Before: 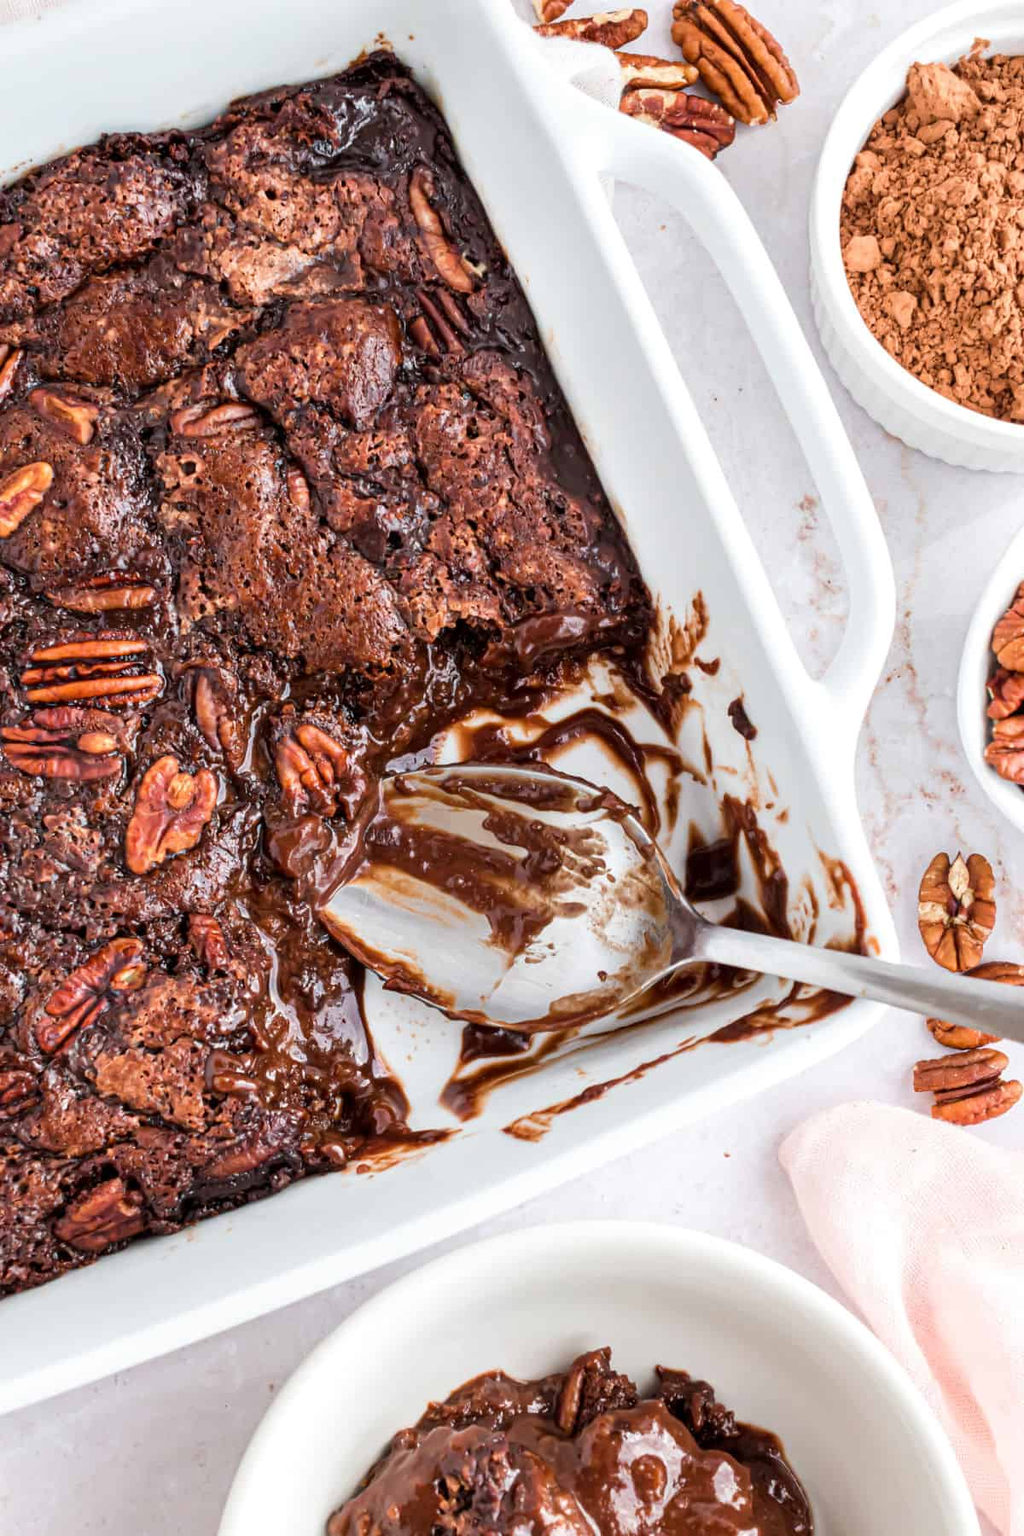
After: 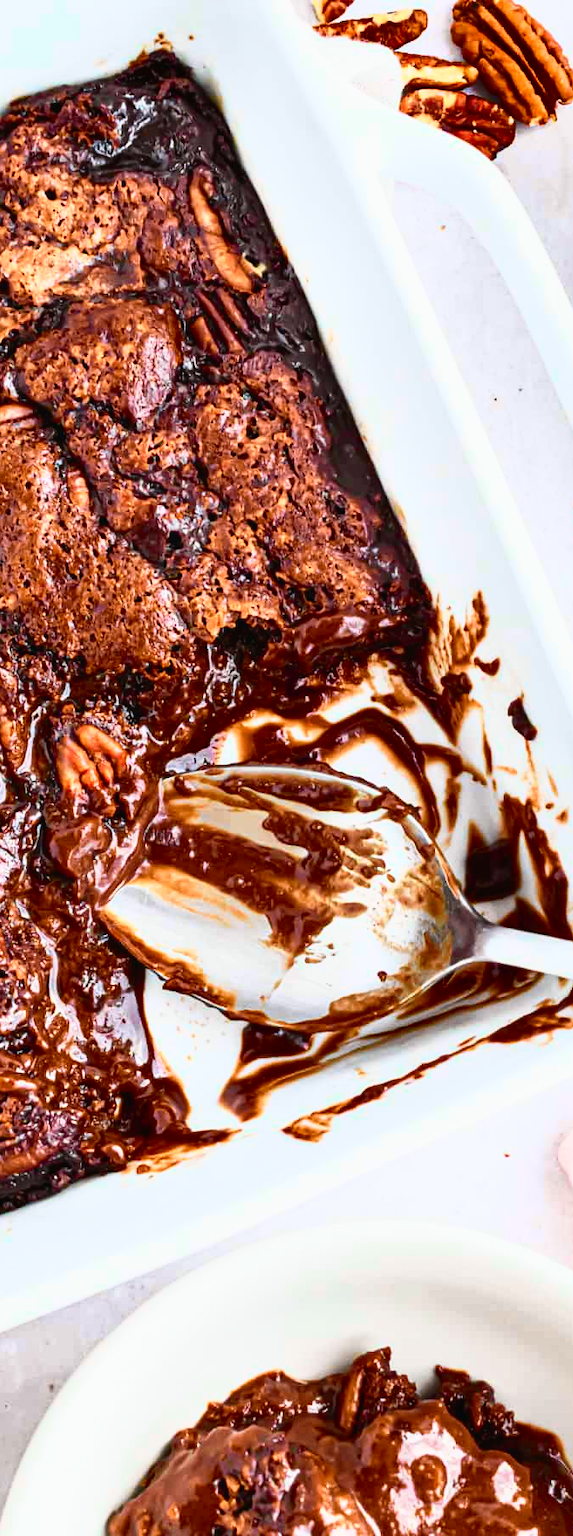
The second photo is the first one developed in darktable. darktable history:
tone curve: curves: ch0 [(0, 0.018) (0.162, 0.128) (0.434, 0.478) (0.667, 0.785) (0.819, 0.943) (1, 0.991)]; ch1 [(0, 0) (0.402, 0.36) (0.476, 0.449) (0.506, 0.505) (0.523, 0.518) (0.579, 0.626) (0.641, 0.668) (0.693, 0.745) (0.861, 0.934) (1, 1)]; ch2 [(0, 0) (0.424, 0.388) (0.483, 0.472) (0.503, 0.505) (0.521, 0.519) (0.547, 0.581) (0.582, 0.648) (0.699, 0.759) (0.997, 0.858)], color space Lab, independent channels, preserve colors none
crop: left 21.511%, right 22.457%
shadows and highlights: radius 134.8, soften with gaussian
